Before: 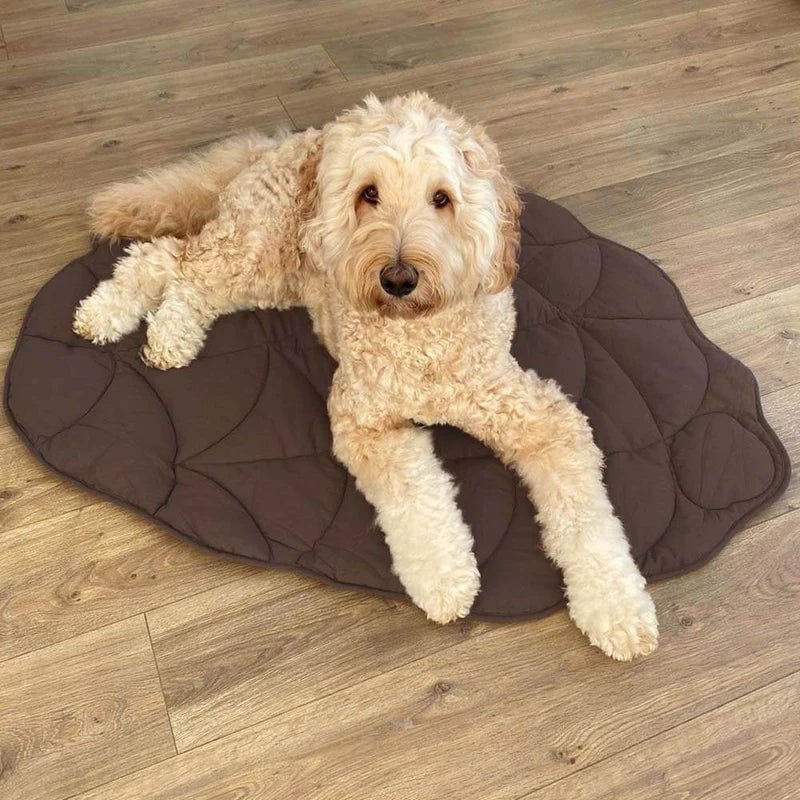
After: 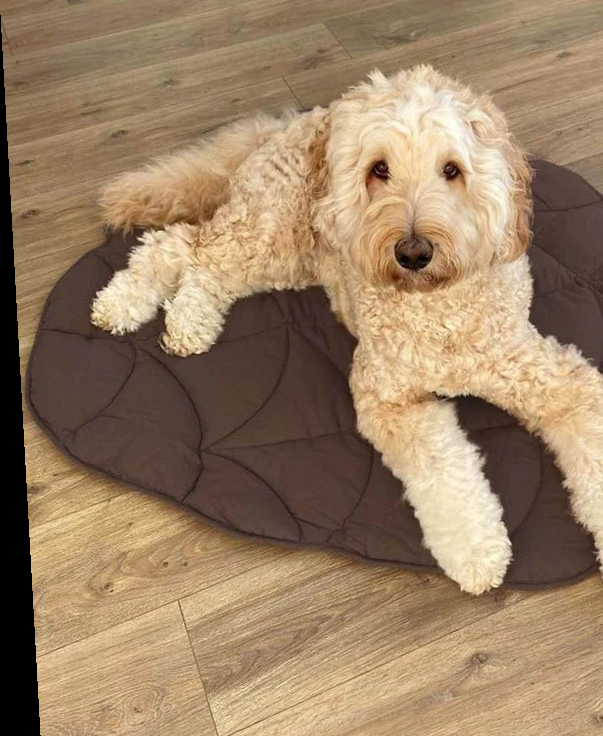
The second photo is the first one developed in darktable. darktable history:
rotate and perspective: rotation -3.18°, automatic cropping off
crop: top 5.803%, right 27.864%, bottom 5.804%
